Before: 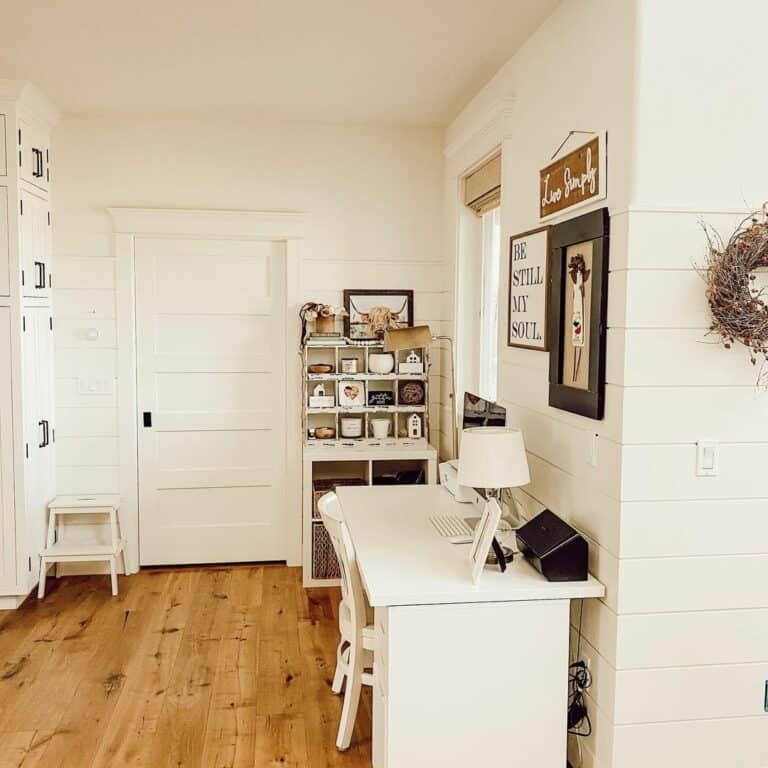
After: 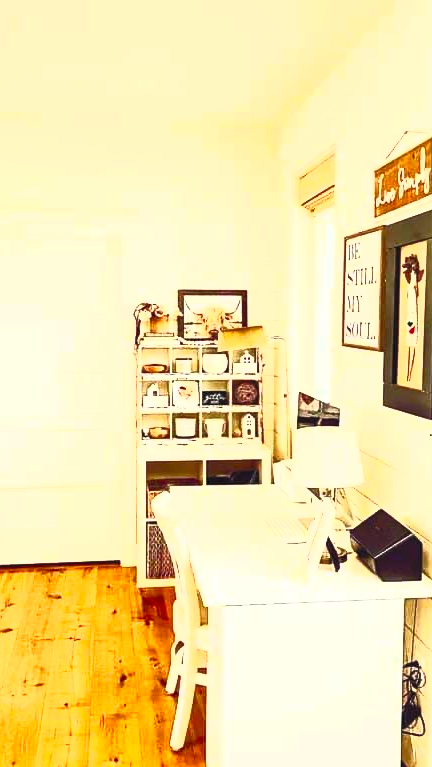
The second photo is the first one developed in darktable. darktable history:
crop: left 21.633%, right 22.101%, bottom 0.011%
contrast brightness saturation: contrast 0.994, brightness 0.991, saturation 0.999
